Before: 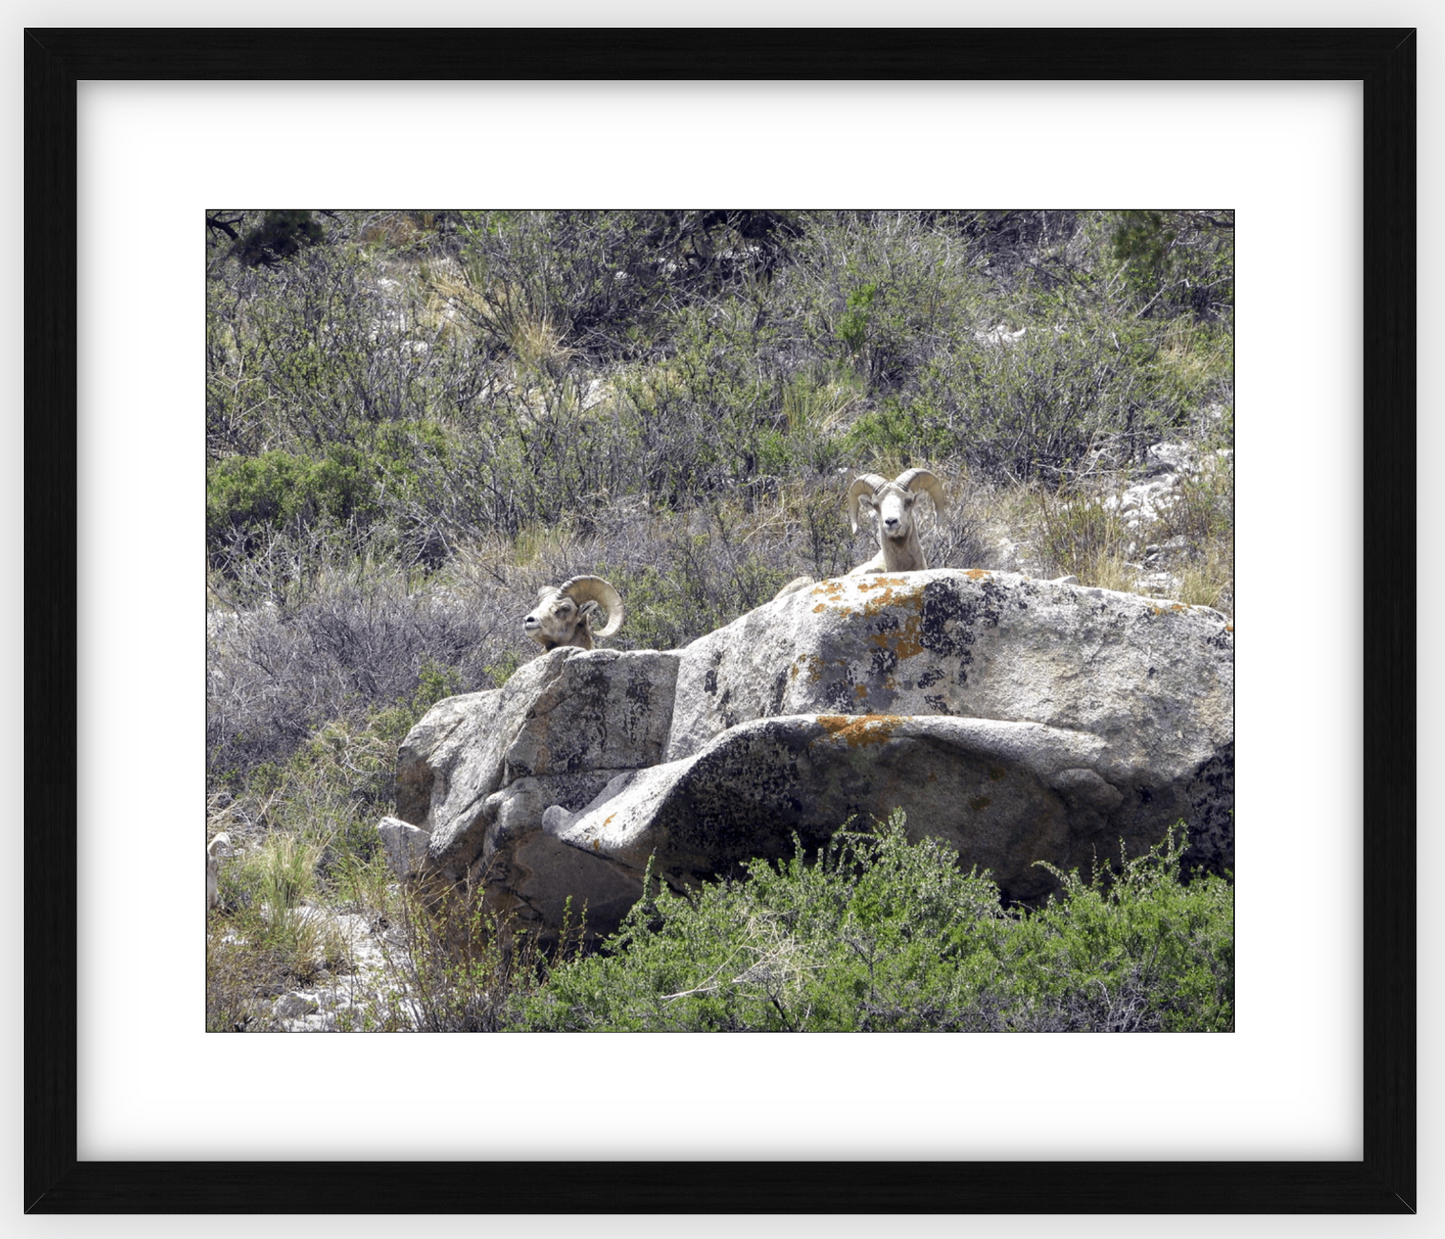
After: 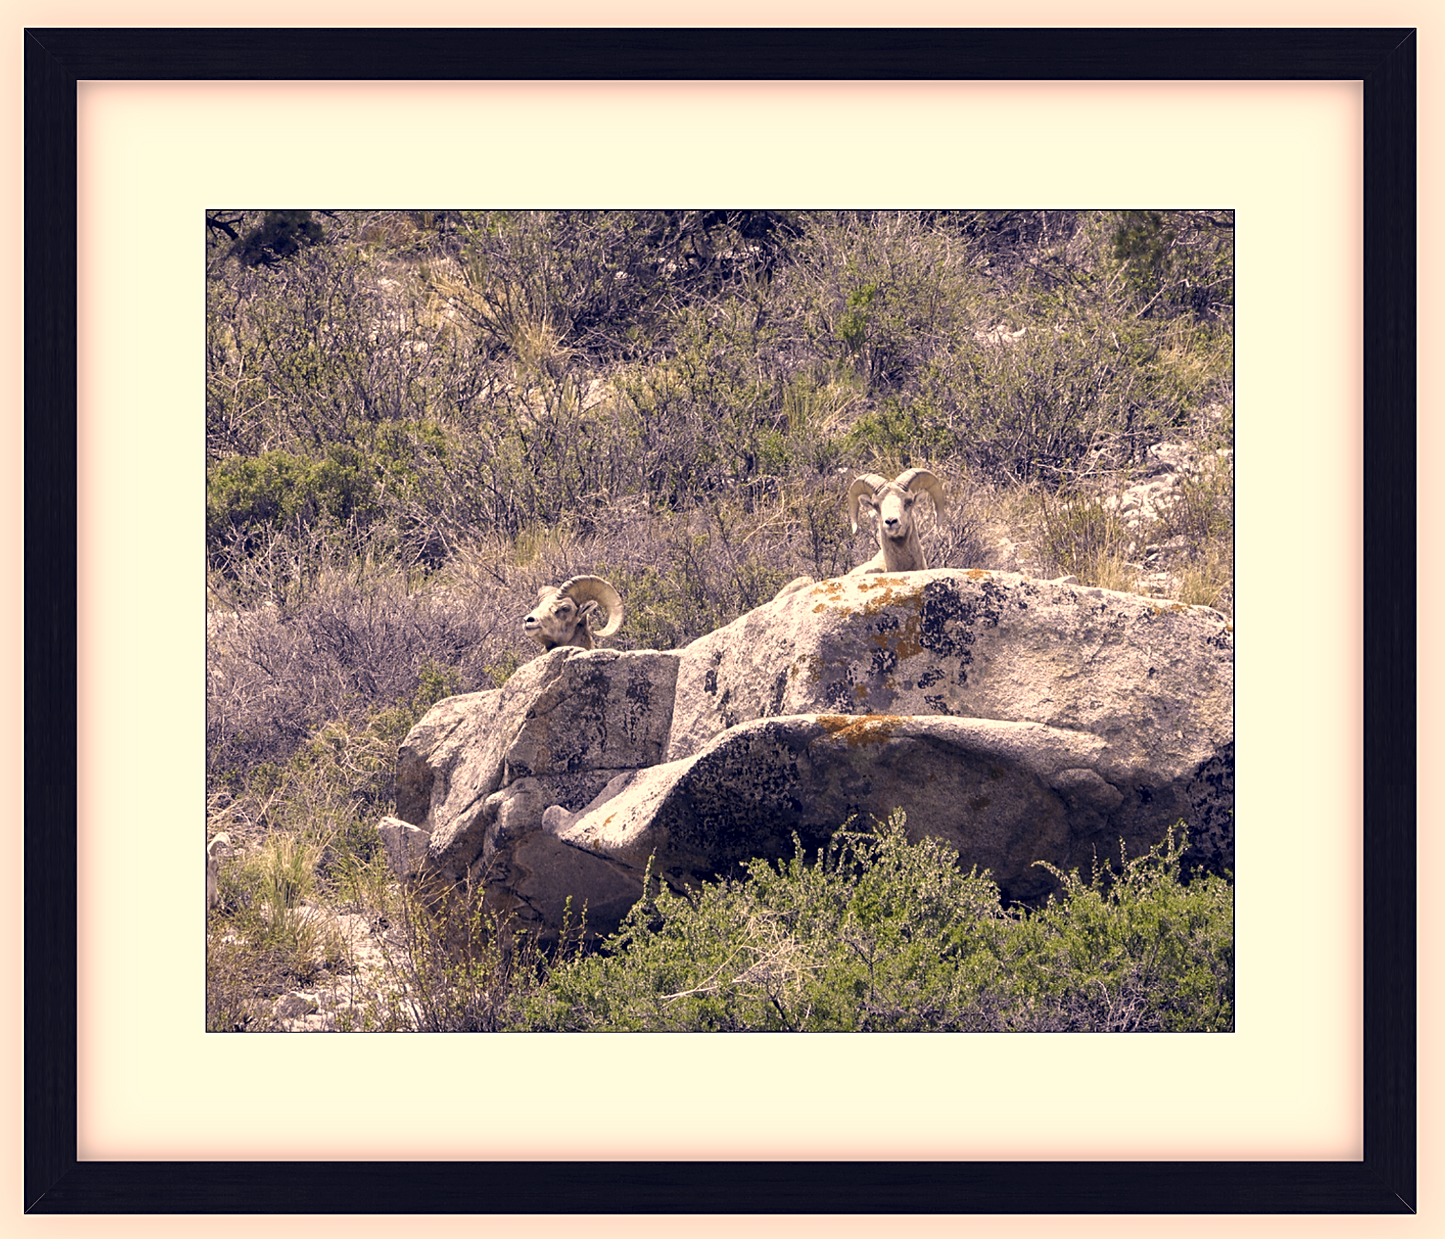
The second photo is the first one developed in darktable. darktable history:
color correction: highlights a* 19.59, highlights b* 27.49, shadows a* 3.46, shadows b* -17.28, saturation 0.73
sharpen: on, module defaults
color balance rgb: linear chroma grading › global chroma 10%, perceptual saturation grading › global saturation 5%, perceptual brilliance grading › global brilliance 4%, global vibrance 7%, saturation formula JzAzBz (2021)
rotate and perspective: automatic cropping original format, crop left 0, crop top 0
